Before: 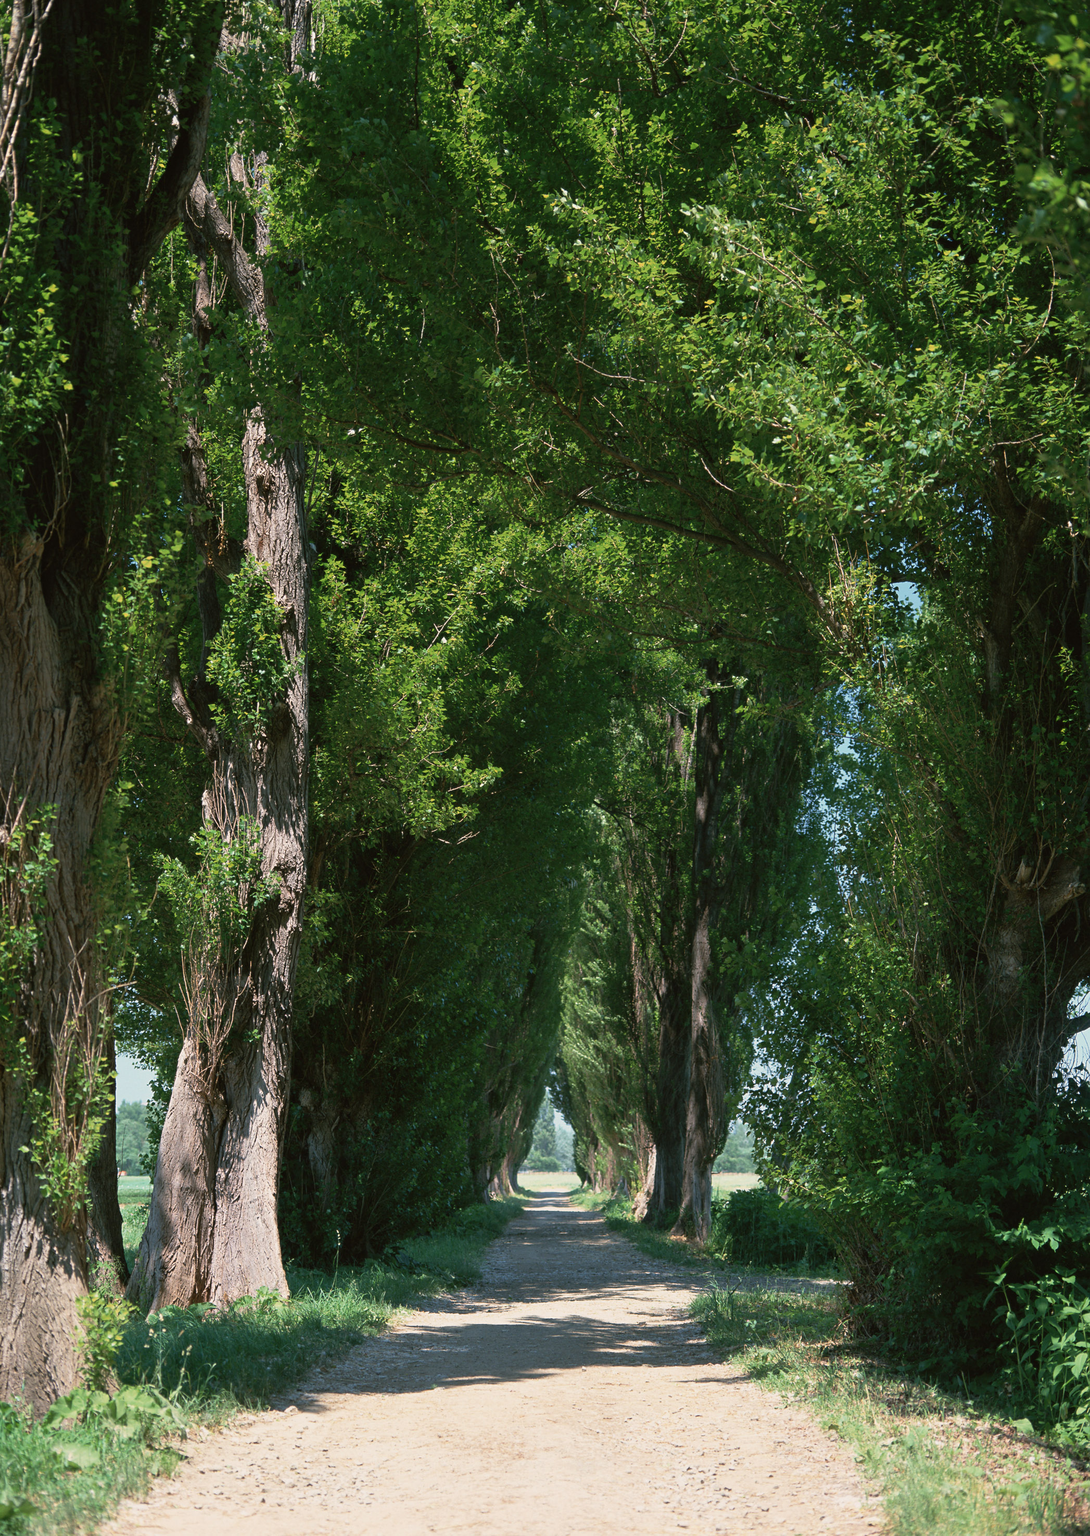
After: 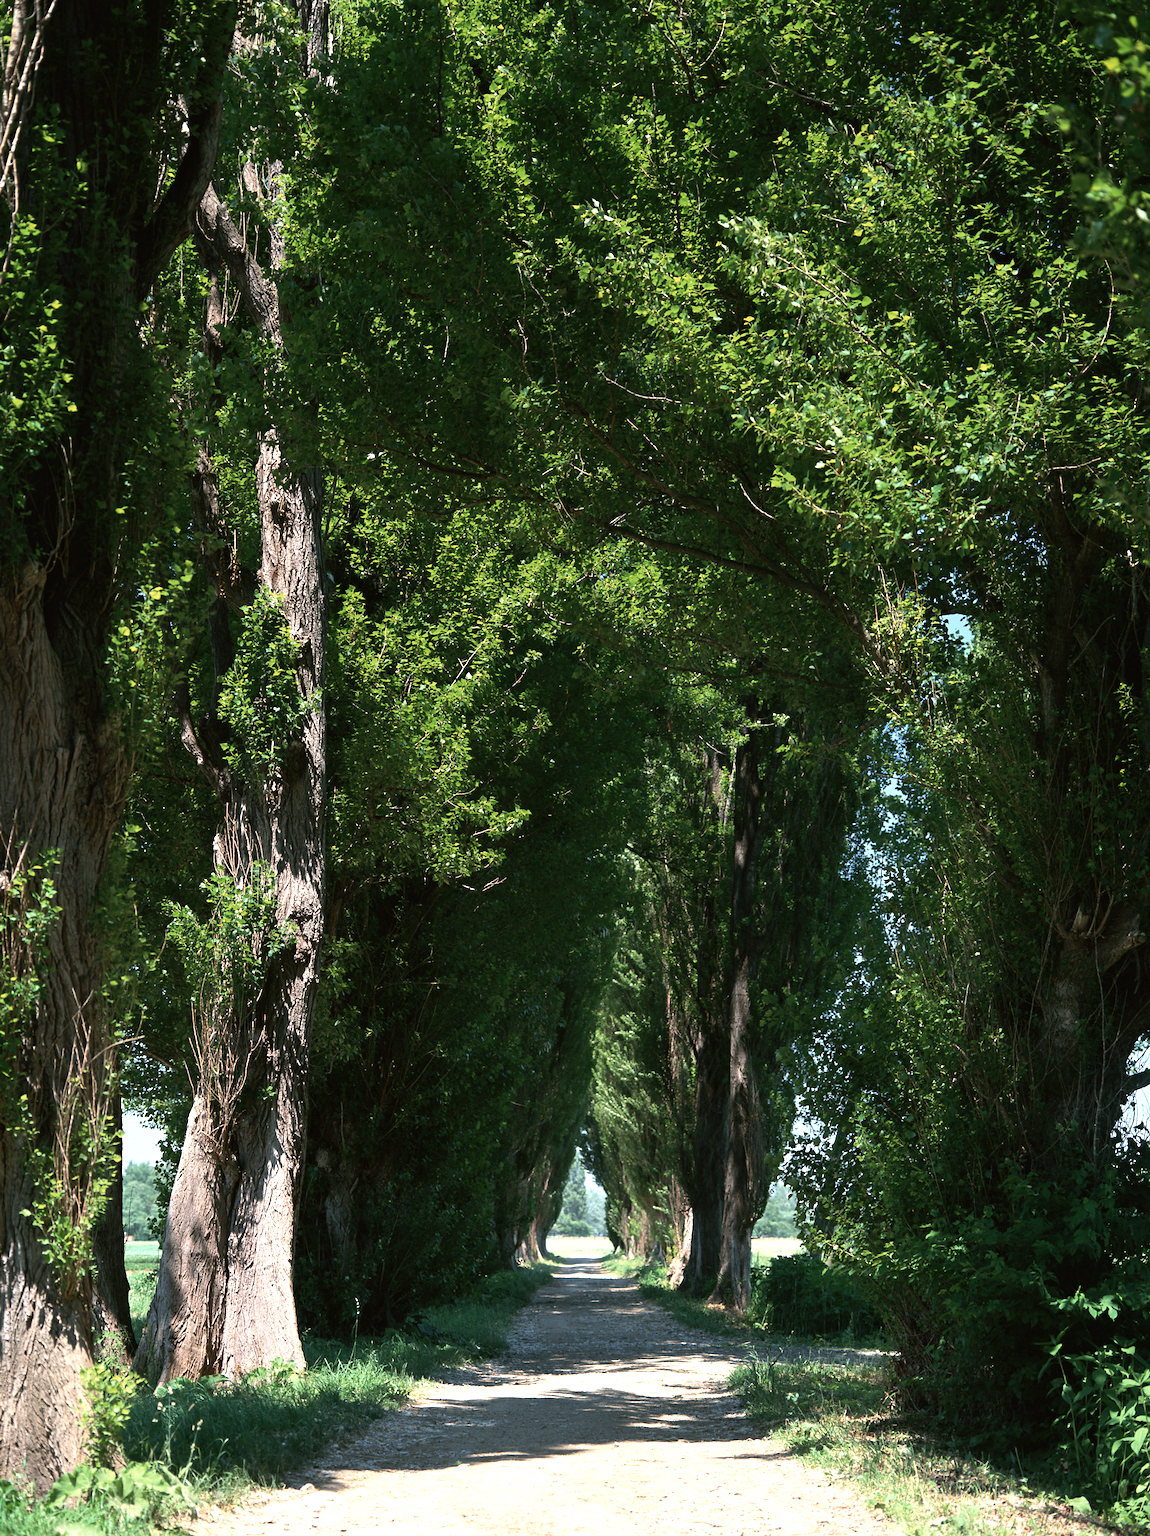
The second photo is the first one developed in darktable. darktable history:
crop and rotate: top 0.008%, bottom 5.179%
tone equalizer: -8 EV -0.773 EV, -7 EV -0.718 EV, -6 EV -0.581 EV, -5 EV -0.391 EV, -3 EV 0.401 EV, -2 EV 0.6 EV, -1 EV 0.682 EV, +0 EV 0.77 EV, edges refinement/feathering 500, mask exposure compensation -1.57 EV, preserve details no
